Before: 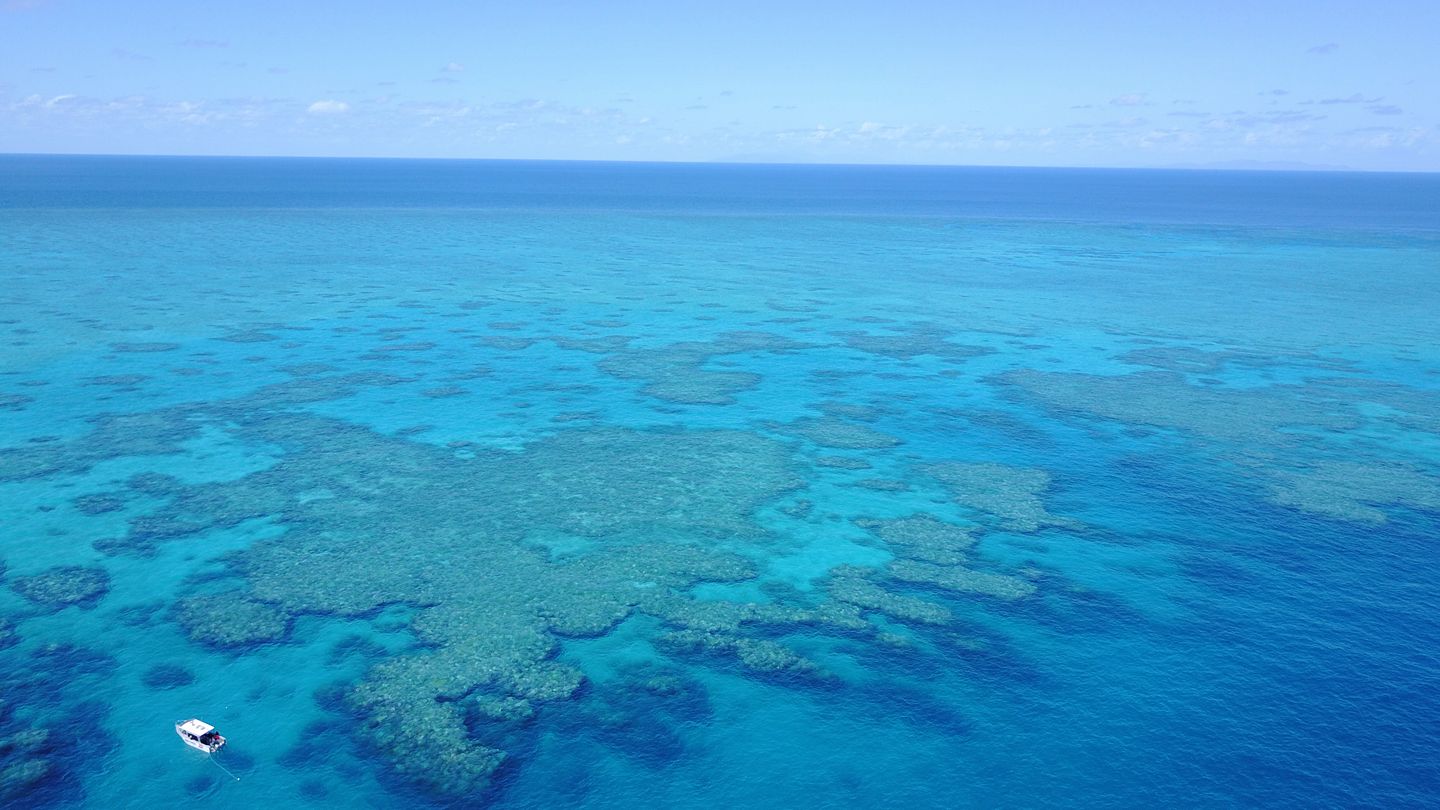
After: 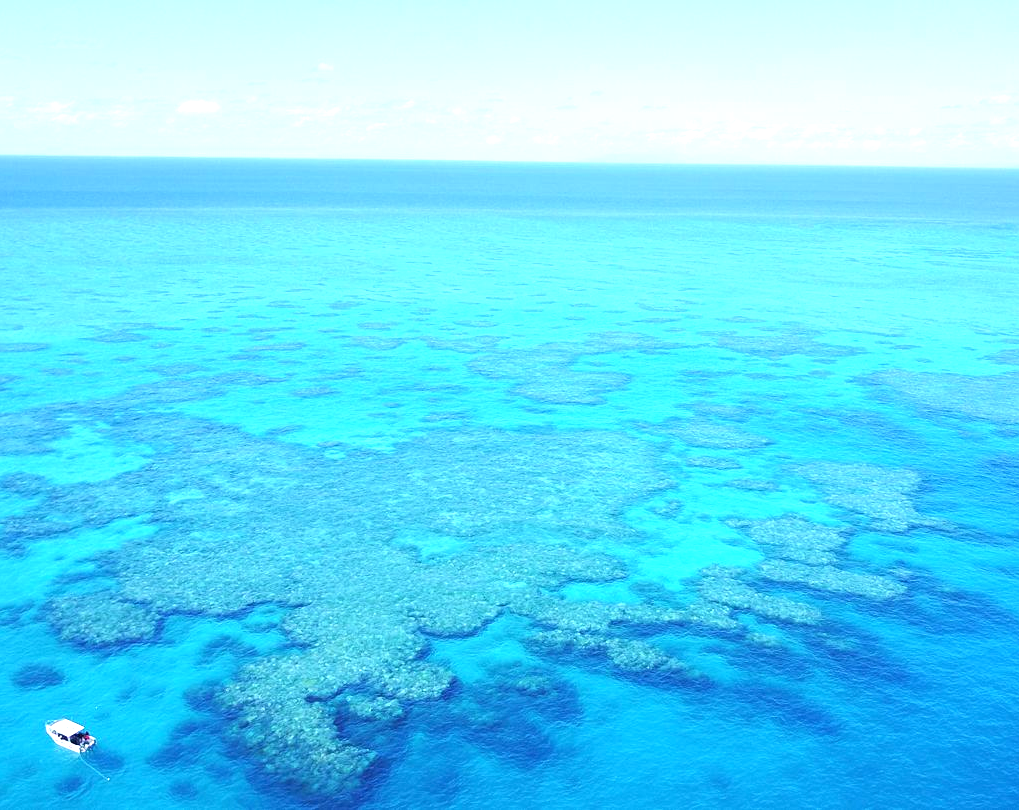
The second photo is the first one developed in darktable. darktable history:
crop and rotate: left 9.061%, right 20.142%
exposure: black level correction 0, exposure 1.1 EV, compensate exposure bias true, compensate highlight preservation false
